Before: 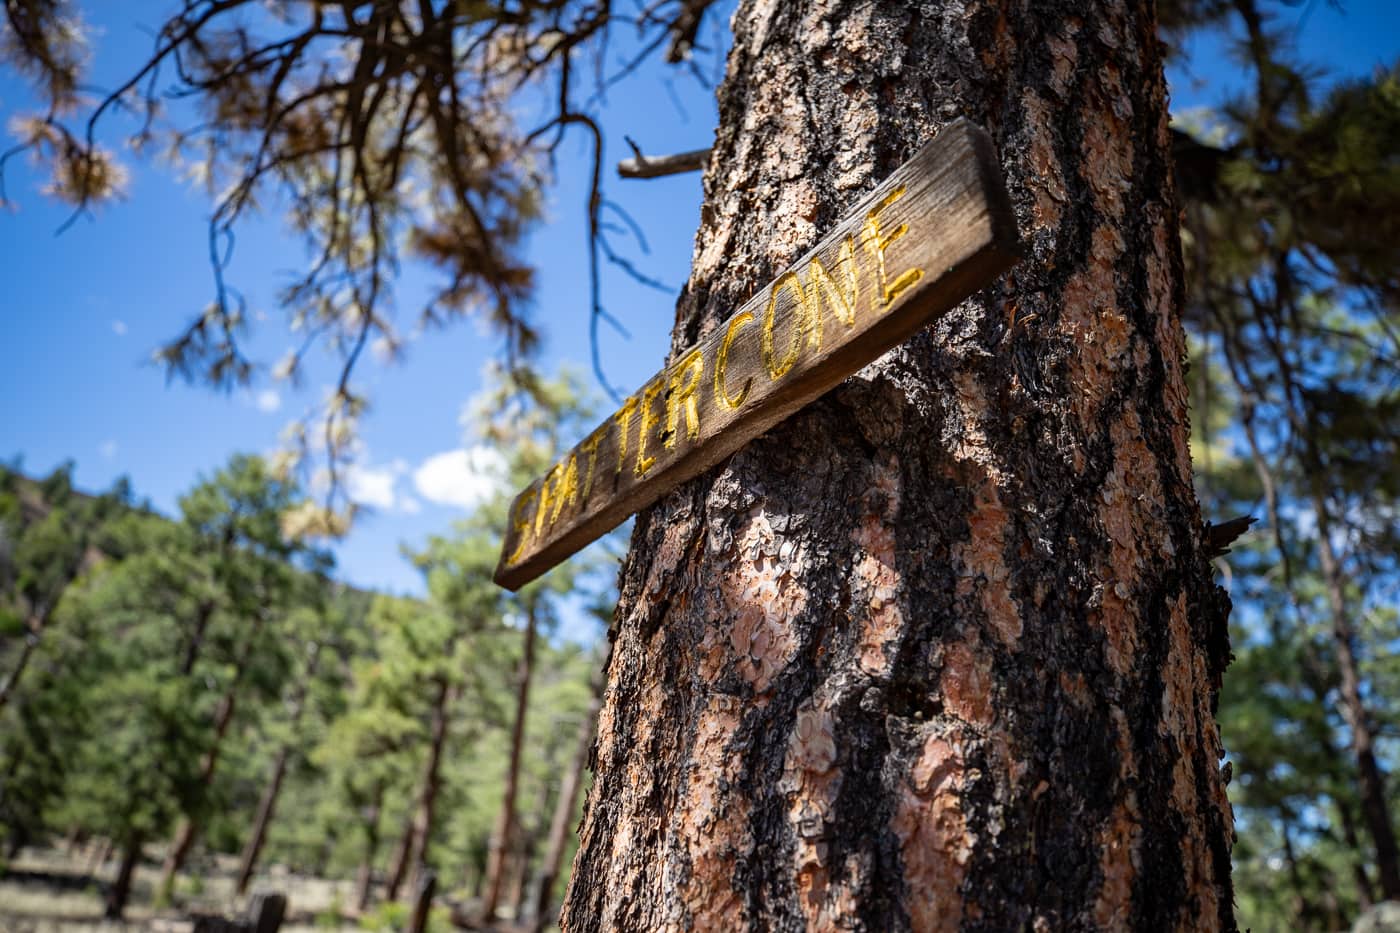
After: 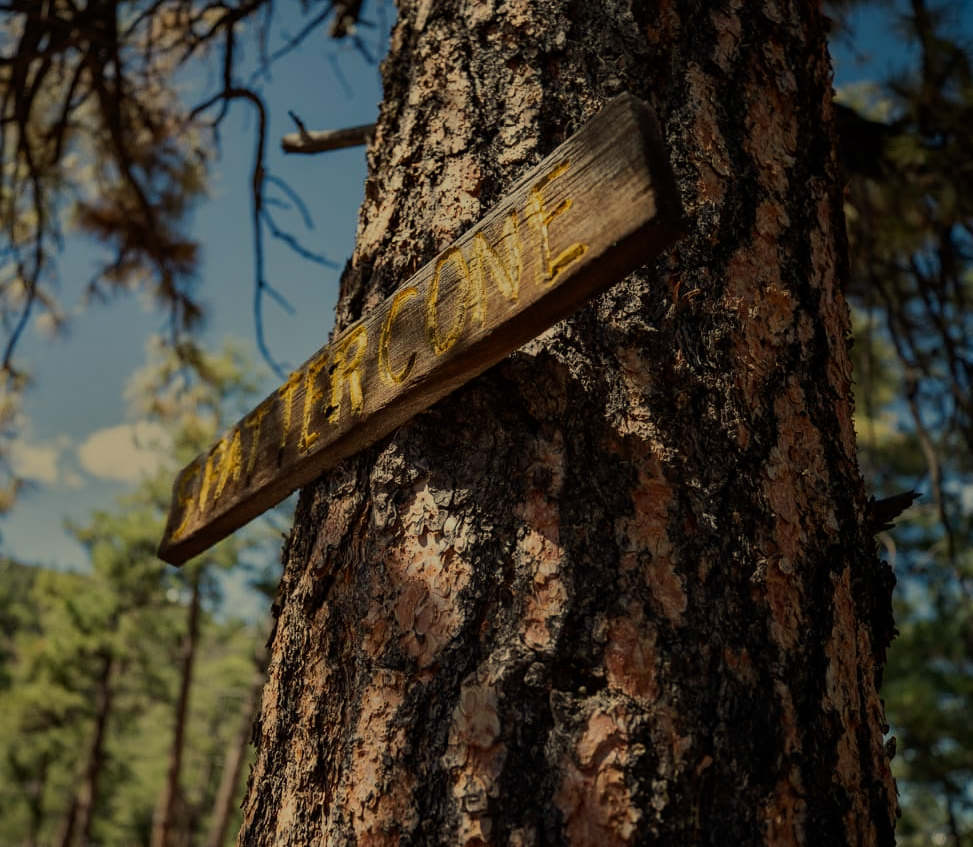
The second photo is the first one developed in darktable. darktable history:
white balance: red 1.08, blue 0.791
tone equalizer: -8 EV -2 EV, -7 EV -2 EV, -6 EV -2 EV, -5 EV -2 EV, -4 EV -2 EV, -3 EV -2 EV, -2 EV -2 EV, -1 EV -1.63 EV, +0 EV -2 EV
crop and rotate: left 24.034%, top 2.838%, right 6.406%, bottom 6.299%
base curve: curves: ch0 [(0, 0) (0.088, 0.125) (0.176, 0.251) (0.354, 0.501) (0.613, 0.749) (1, 0.877)], preserve colors none
